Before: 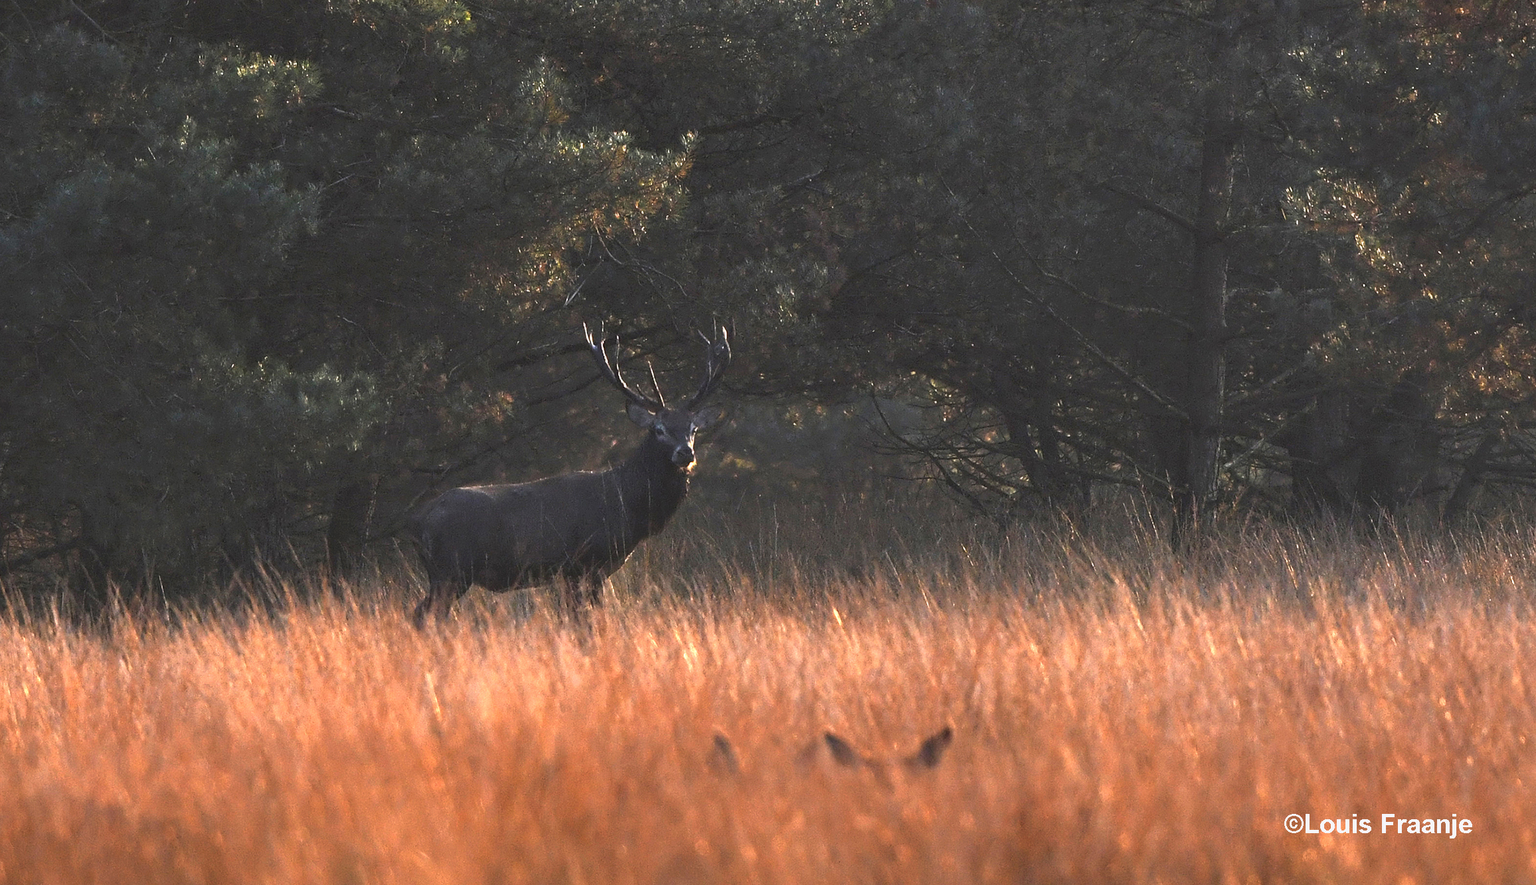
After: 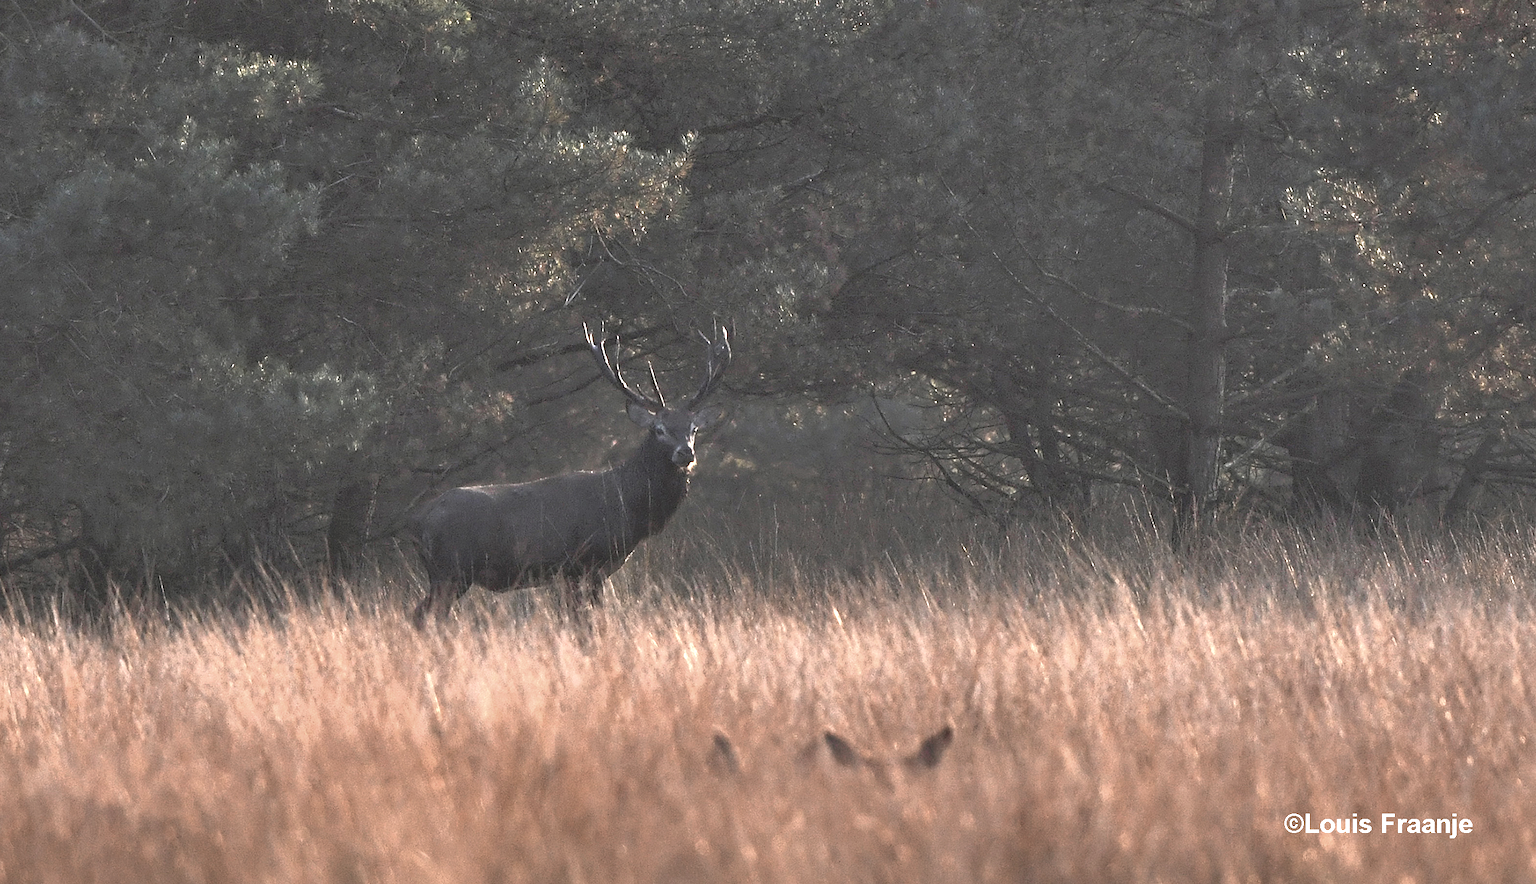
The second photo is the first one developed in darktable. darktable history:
exposure: black level correction 0.005, exposure 0.417 EV, compensate highlight preservation false
rgb curve: curves: ch0 [(0, 0) (0.053, 0.068) (0.122, 0.128) (1, 1)]
shadows and highlights: soften with gaussian
color zones: curves: ch0 [(0, 0.6) (0.129, 0.508) (0.193, 0.483) (0.429, 0.5) (0.571, 0.5) (0.714, 0.5) (0.857, 0.5) (1, 0.6)]; ch1 [(0, 0.481) (0.112, 0.245) (0.213, 0.223) (0.429, 0.233) (0.571, 0.231) (0.683, 0.242) (0.857, 0.296) (1, 0.481)]
